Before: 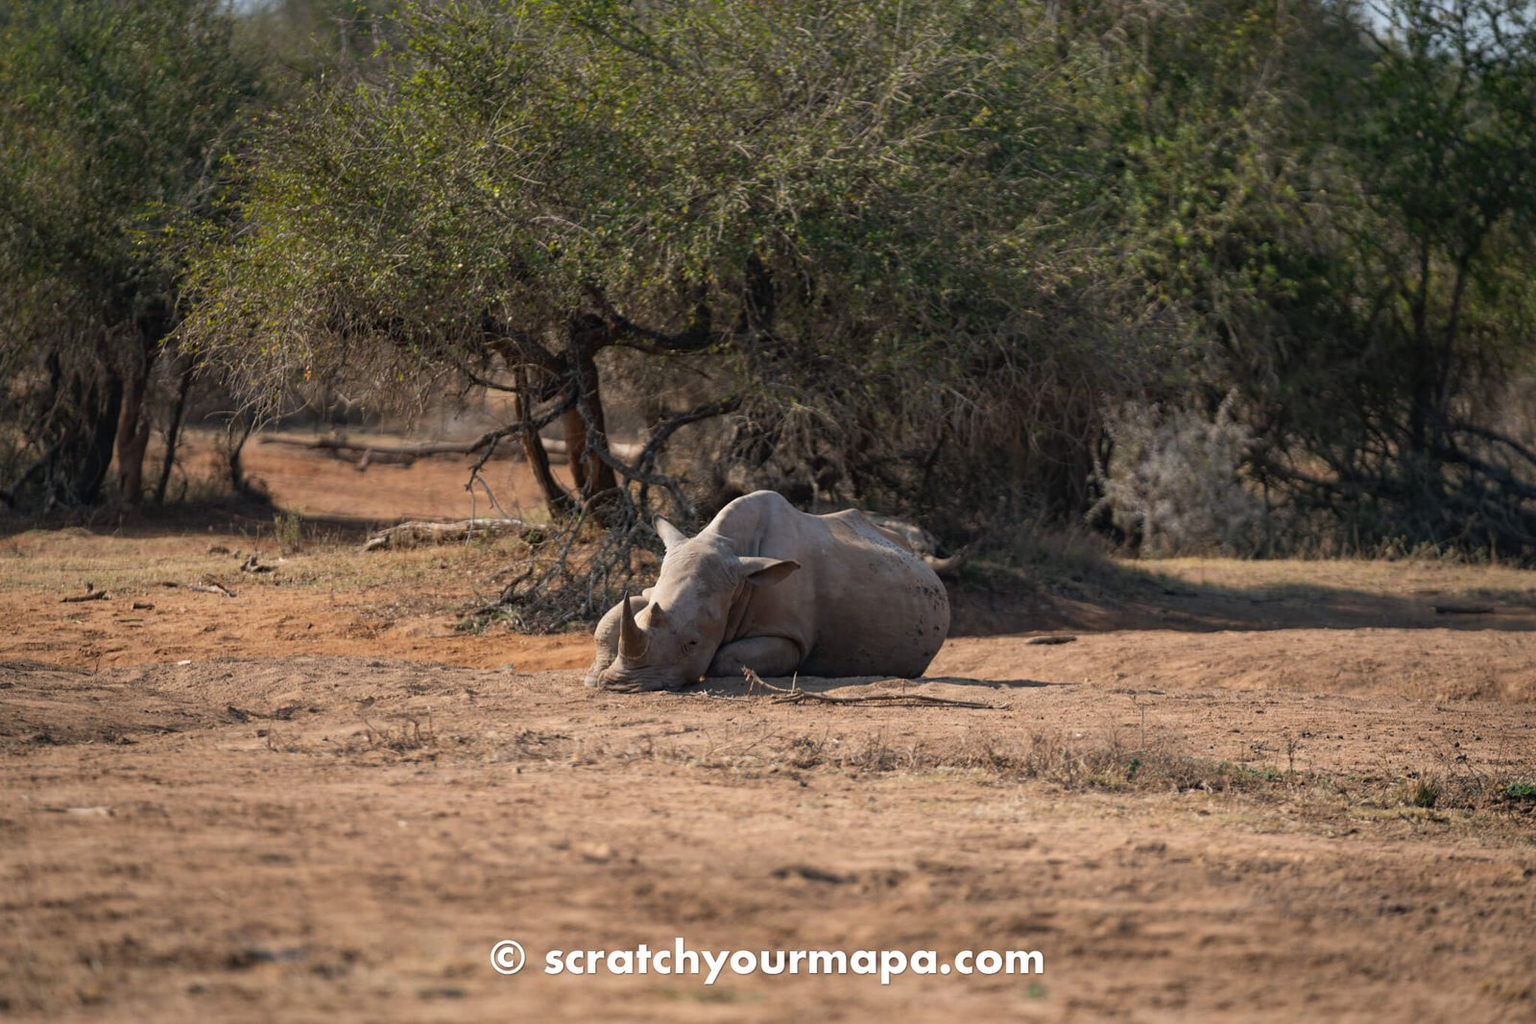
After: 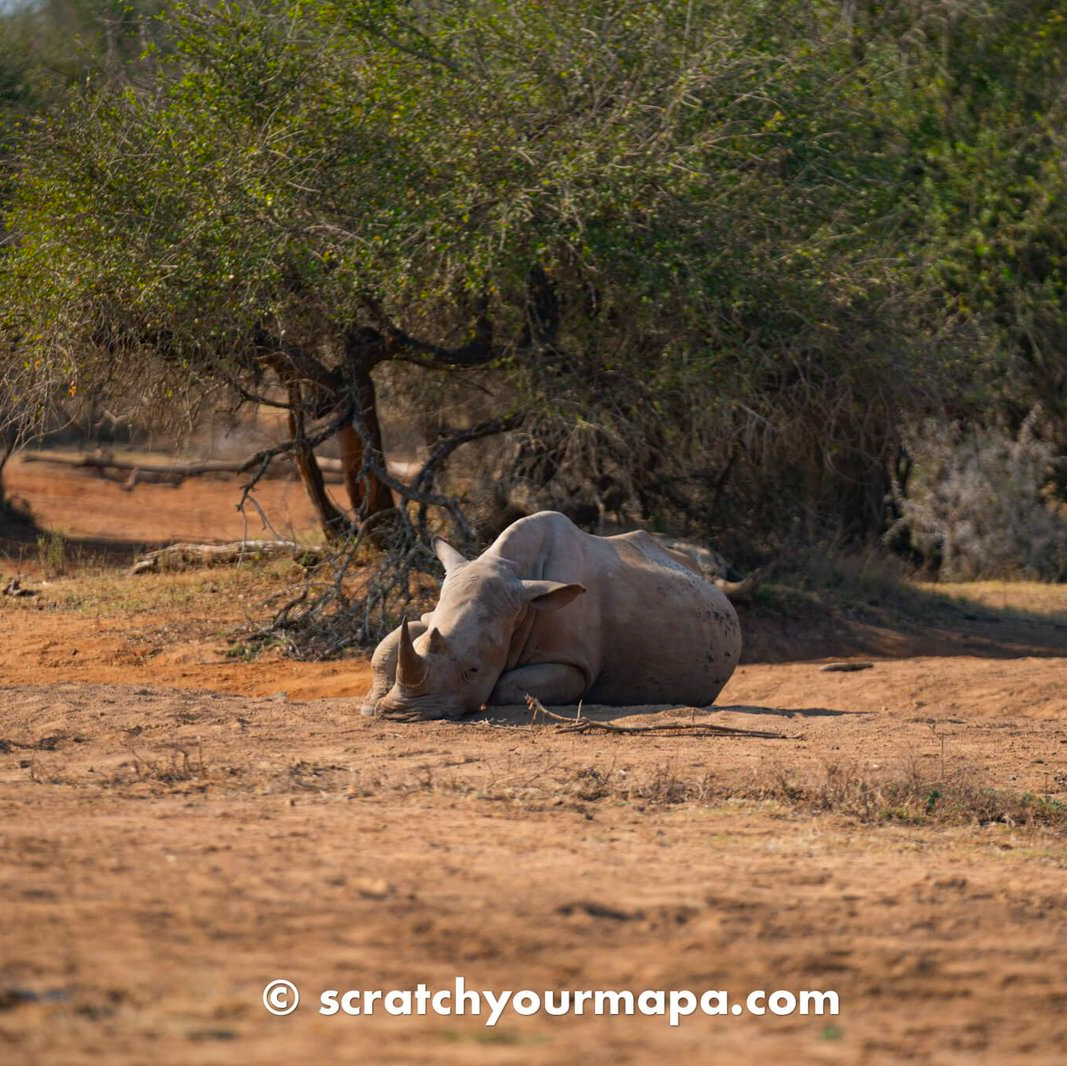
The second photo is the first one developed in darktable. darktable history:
crop and rotate: left 15.513%, right 17.738%
contrast brightness saturation: brightness -0.019, saturation 0.357
